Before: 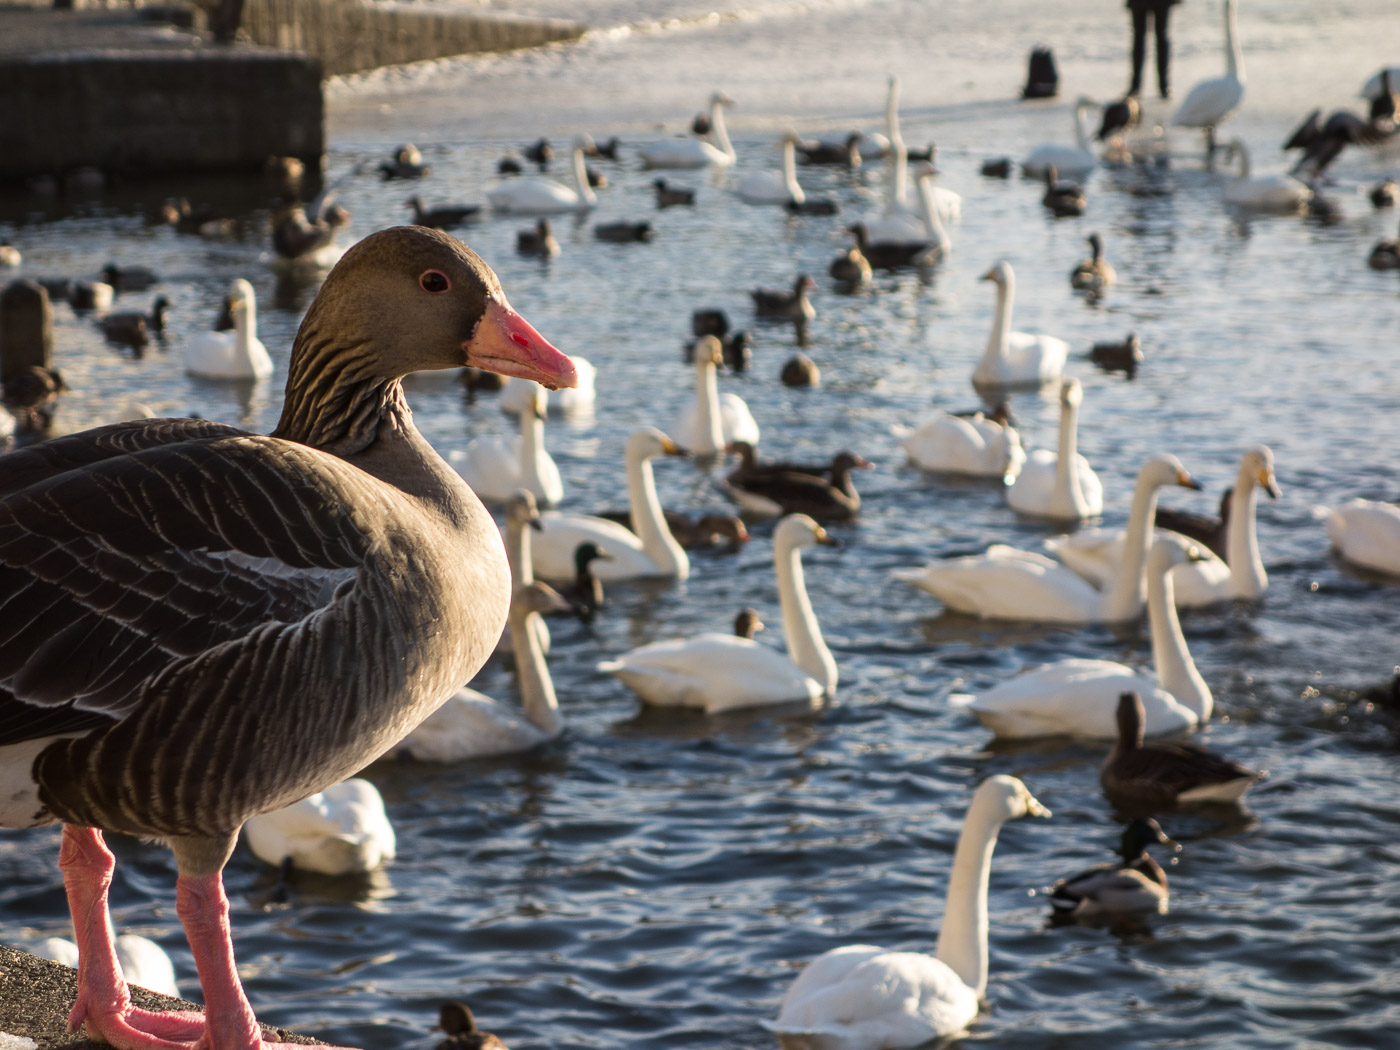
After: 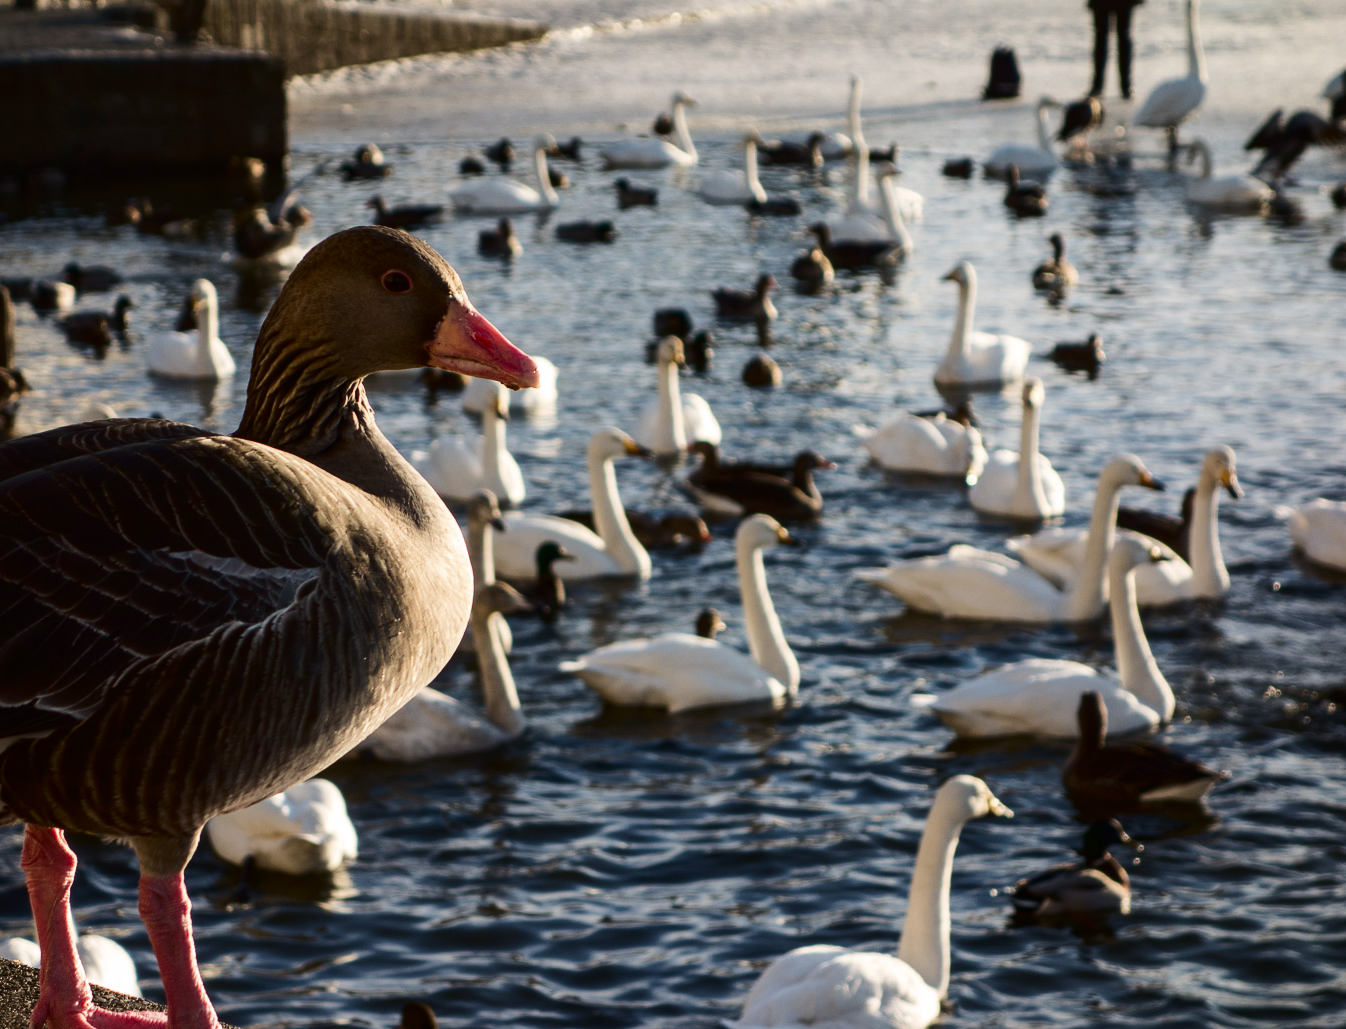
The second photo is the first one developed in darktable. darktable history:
crop and rotate: left 2.757%, right 1.063%, bottom 1.991%
tone curve: curves: ch0 [(0, 0) (0.003, 0.006) (0.011, 0.007) (0.025, 0.01) (0.044, 0.015) (0.069, 0.023) (0.1, 0.031) (0.136, 0.045) (0.177, 0.066) (0.224, 0.098) (0.277, 0.139) (0.335, 0.194) (0.399, 0.254) (0.468, 0.346) (0.543, 0.45) (0.623, 0.56) (0.709, 0.667) (0.801, 0.78) (0.898, 0.891) (1, 1)], color space Lab, independent channels, preserve colors none
levels: black 0.082%
